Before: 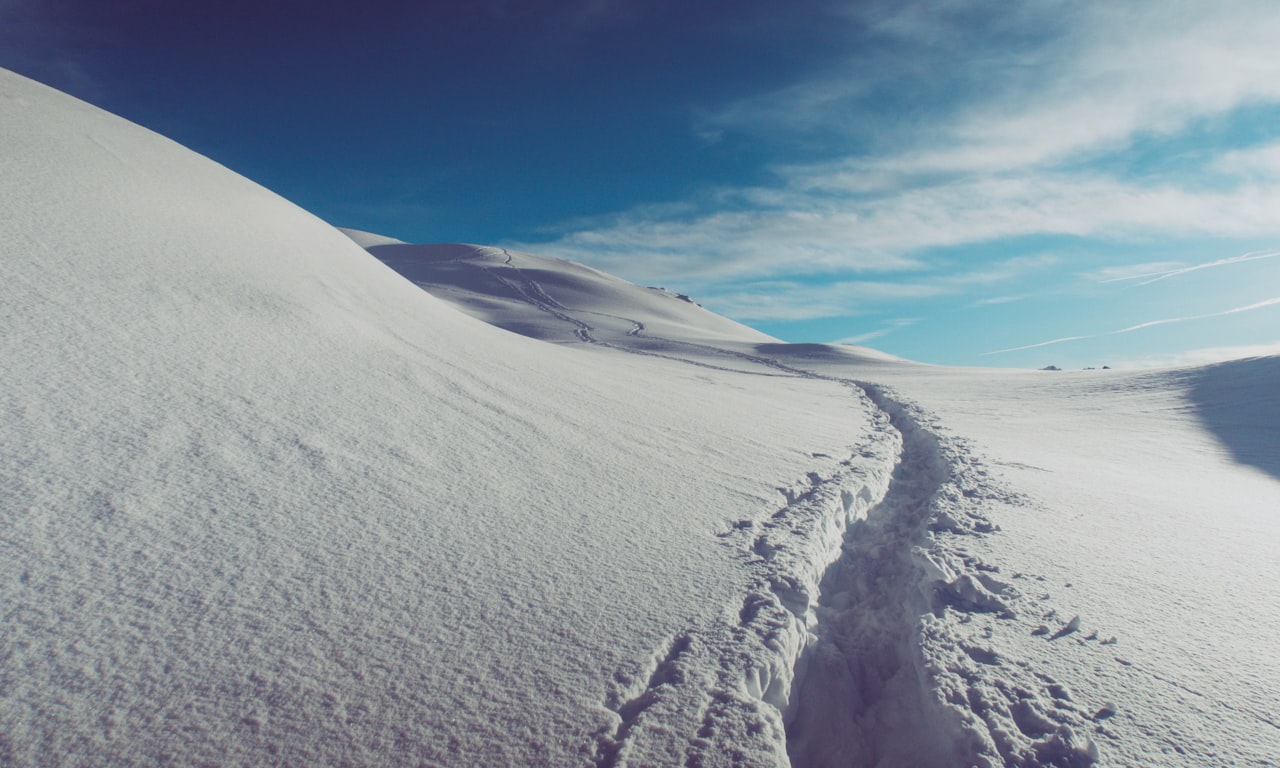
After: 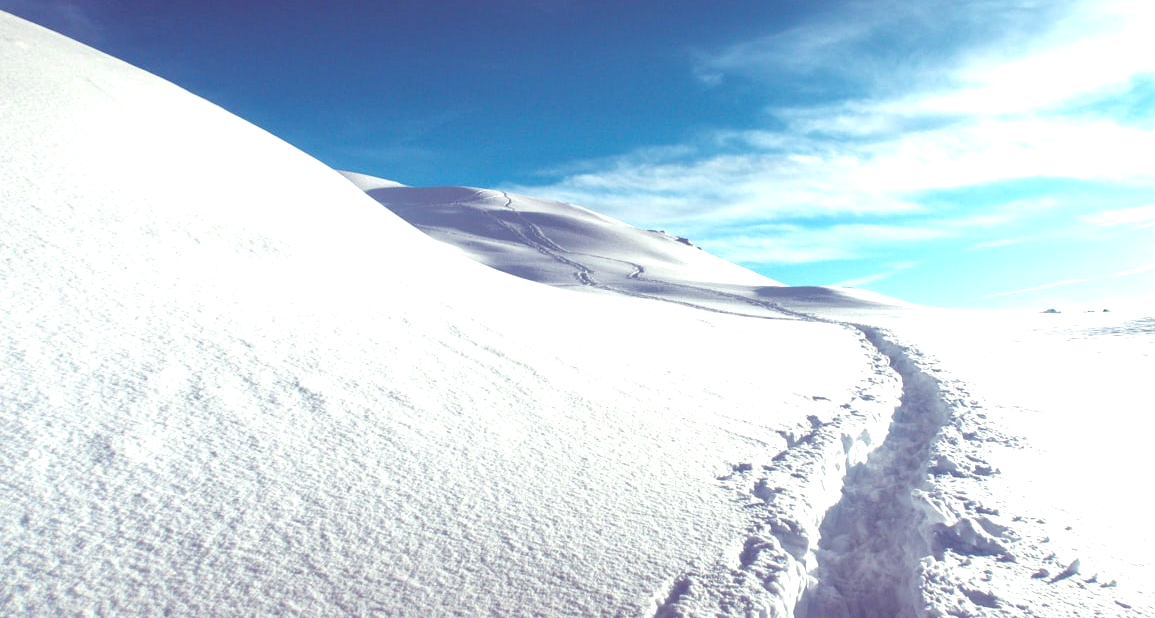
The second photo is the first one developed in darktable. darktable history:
local contrast: mode bilateral grid, contrast 20, coarseness 50, detail 120%, midtone range 0.2
crop: top 7.49%, right 9.717%, bottom 11.943%
exposure: exposure 1.2 EV, compensate highlight preservation false
